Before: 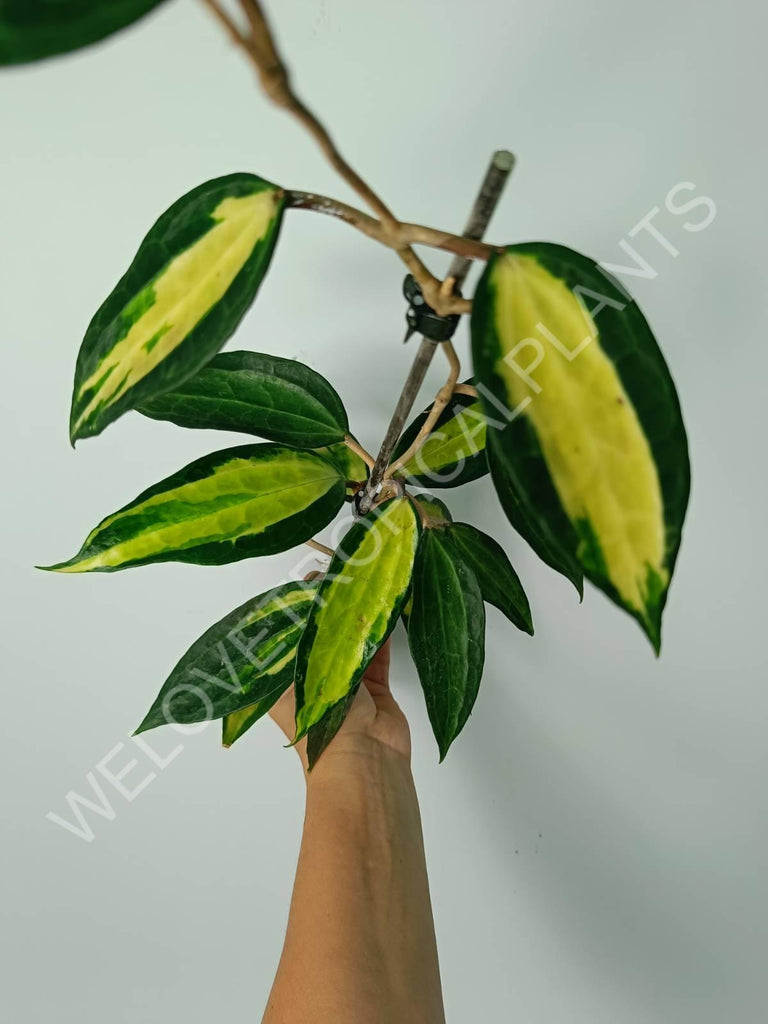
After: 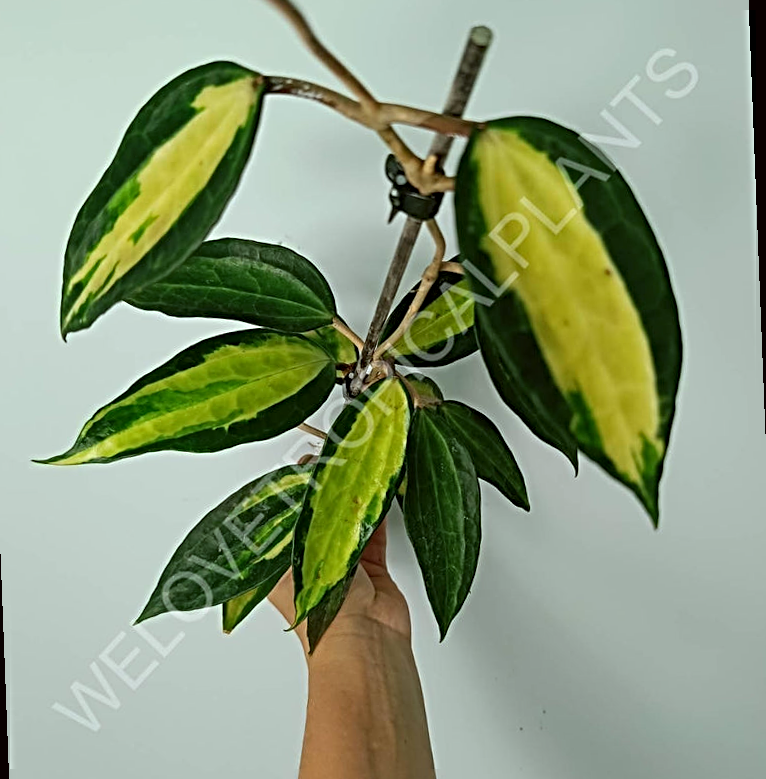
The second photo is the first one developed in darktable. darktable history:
color correction: highlights a* -2.73, highlights b* -2.09, shadows a* 2.41, shadows b* 2.73
crop and rotate: left 2.991%, top 13.302%, right 1.981%, bottom 12.636%
sharpen: radius 4
rotate and perspective: rotation -2.22°, lens shift (horizontal) -0.022, automatic cropping off
